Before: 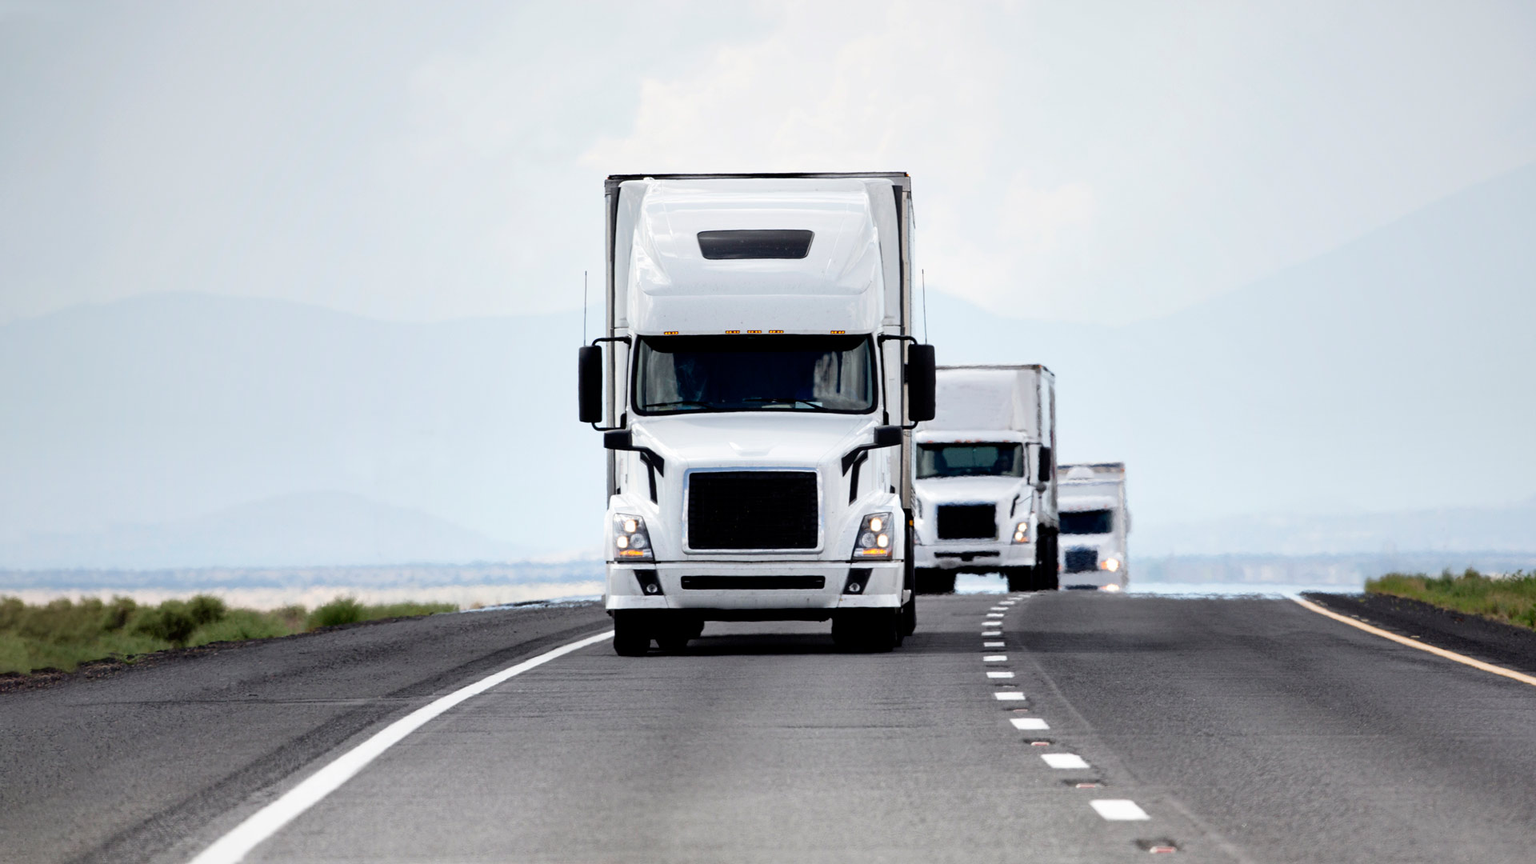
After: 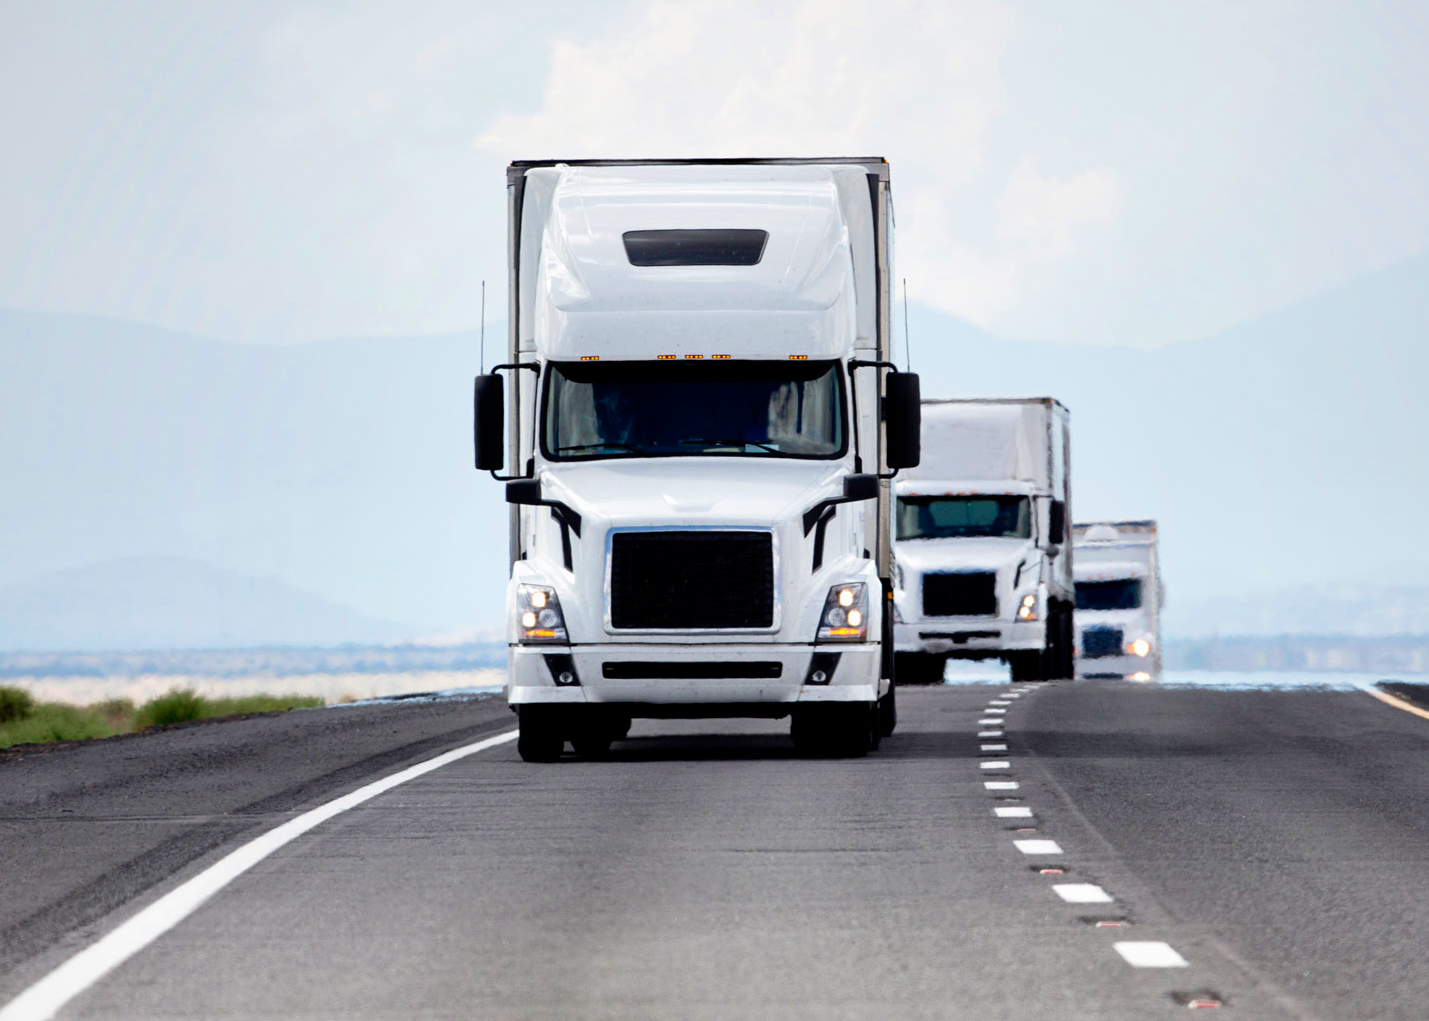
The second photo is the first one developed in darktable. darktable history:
crop and rotate: left 13.015%, top 5.379%, right 12.53%
color zones: curves: ch0 [(0, 0.613) (0.01, 0.613) (0.245, 0.448) (0.498, 0.529) (0.642, 0.665) (0.879, 0.777) (0.99, 0.613)]; ch1 [(0, 0.035) (0.121, 0.189) (0.259, 0.197) (0.415, 0.061) (0.589, 0.022) (0.732, 0.022) (0.857, 0.026) (0.991, 0.053)], mix -137.19%
